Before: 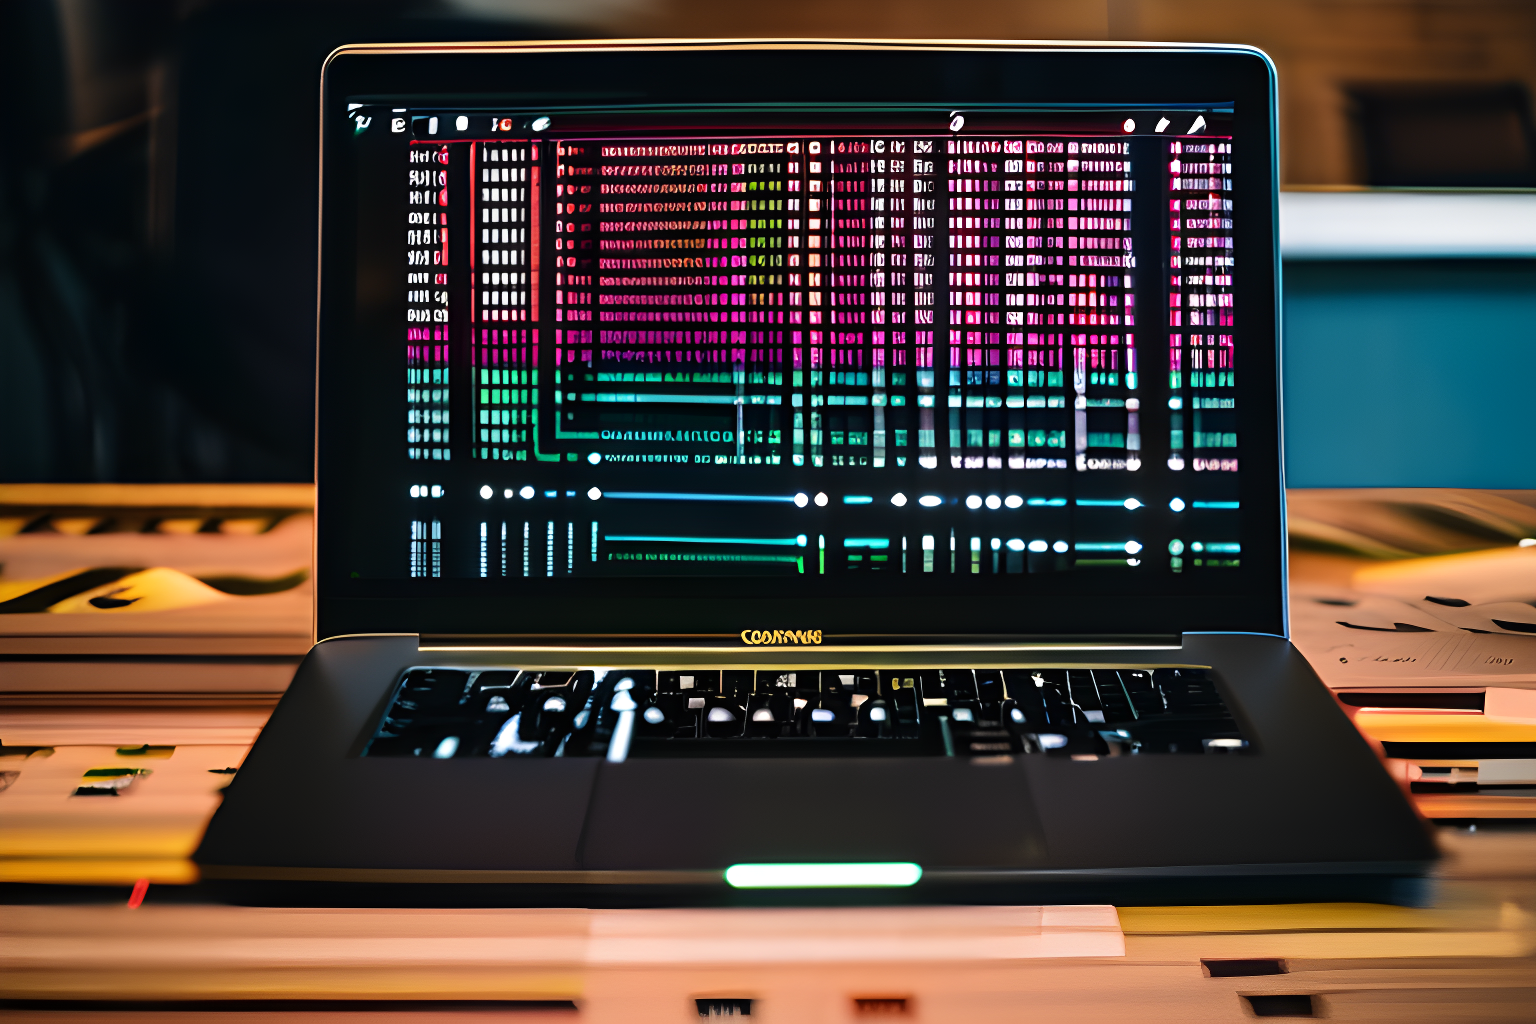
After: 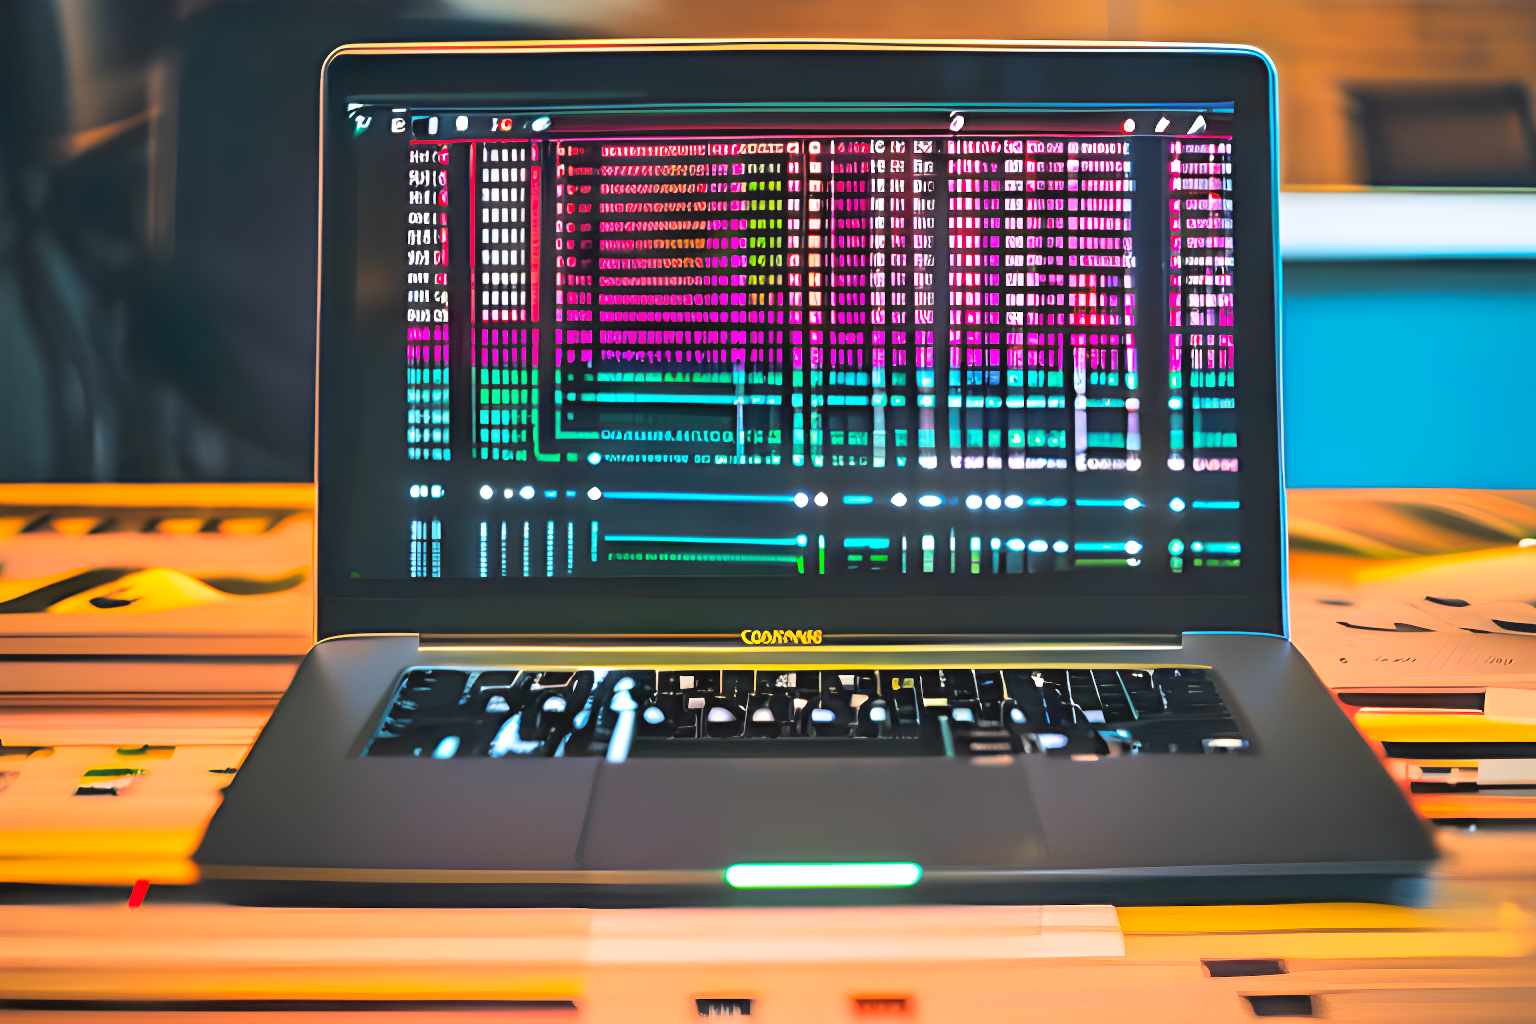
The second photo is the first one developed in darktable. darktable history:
global tonemap: drago (0.7, 100)
exposure: black level correction 0, exposure 2.138 EV, compensate exposure bias true, compensate highlight preservation false
